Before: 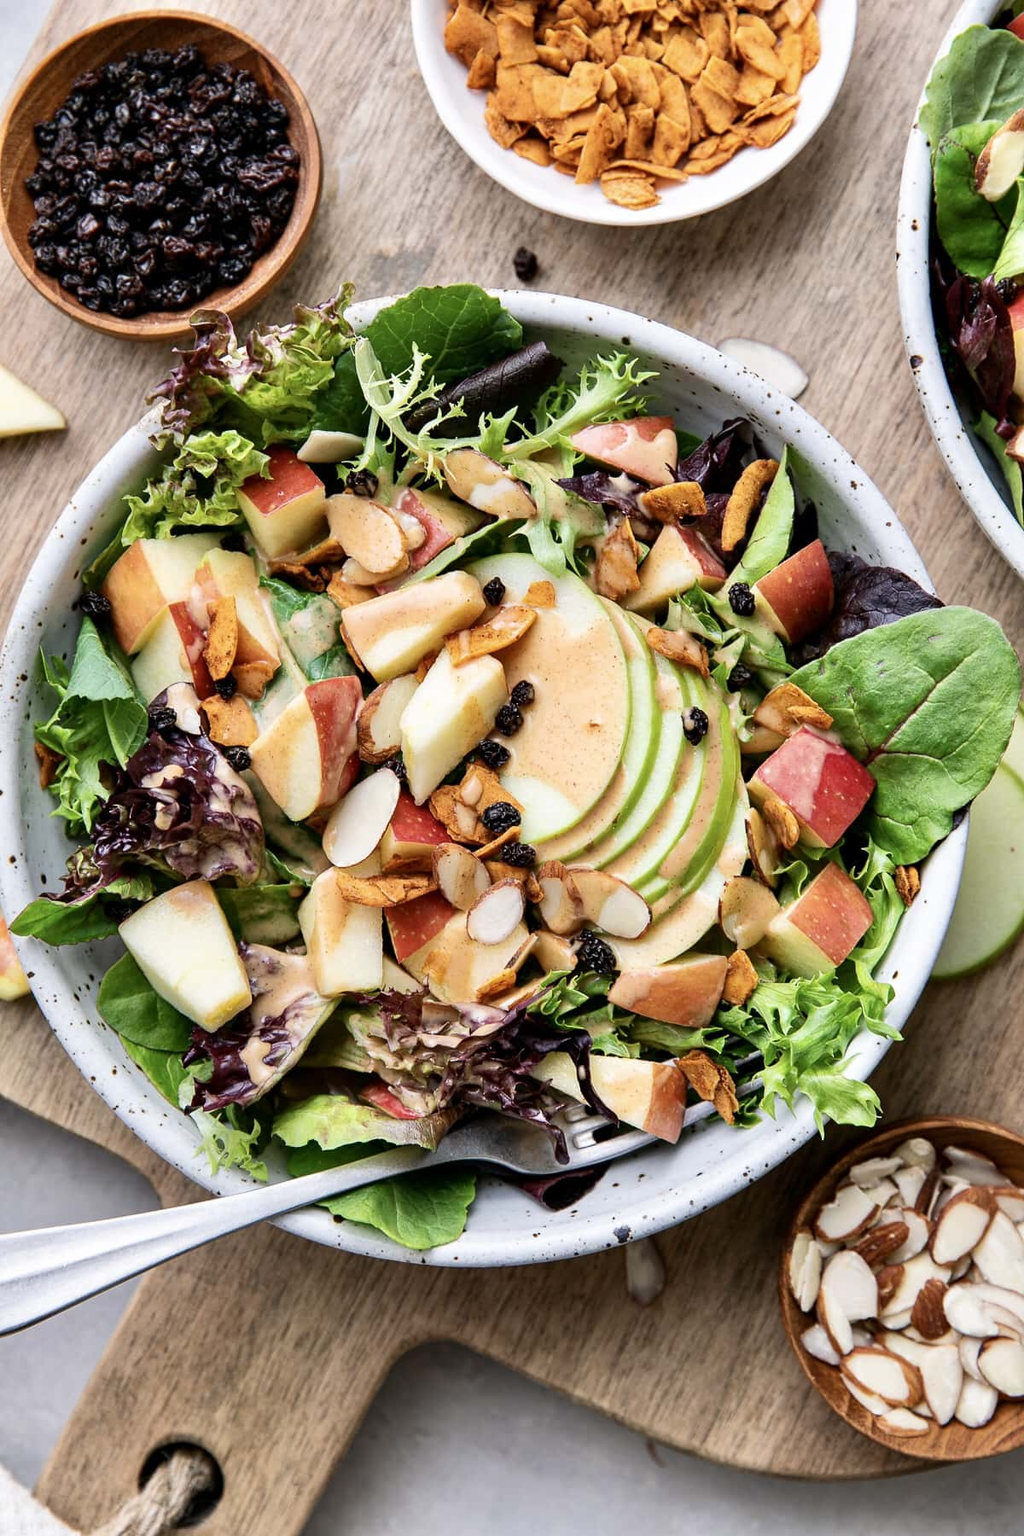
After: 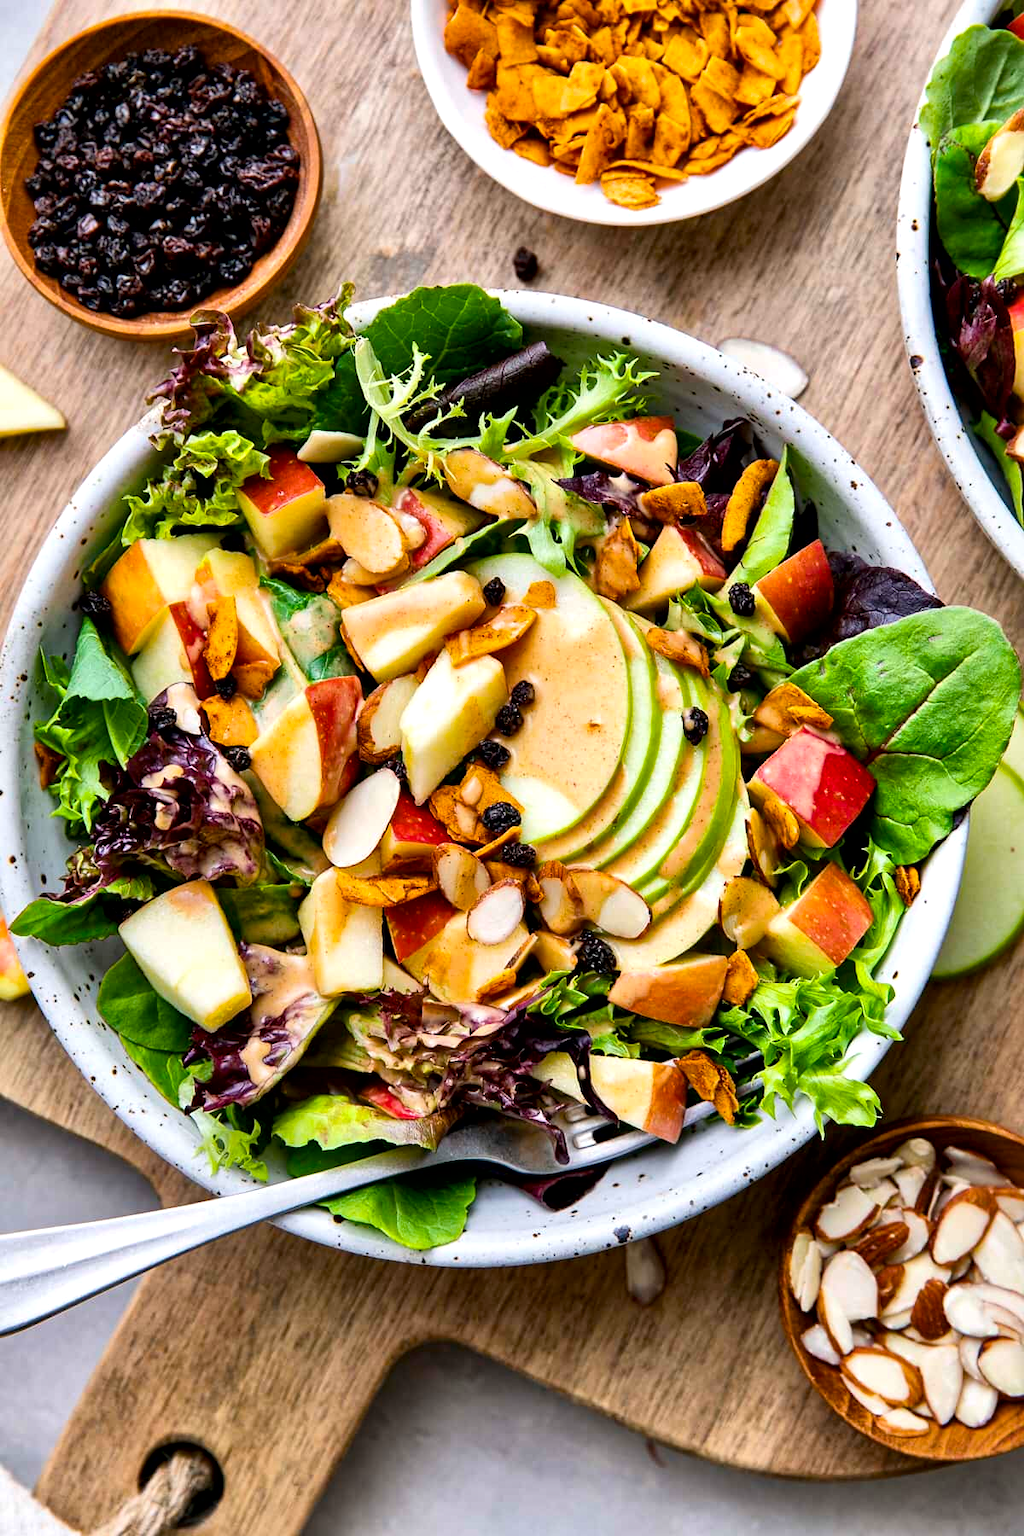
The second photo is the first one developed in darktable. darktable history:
color balance rgb: linear chroma grading › global chroma 15.535%, perceptual saturation grading › global saturation 19.843%, global vibrance 15.488%
local contrast: mode bilateral grid, contrast 51, coarseness 50, detail 150%, midtone range 0.2
